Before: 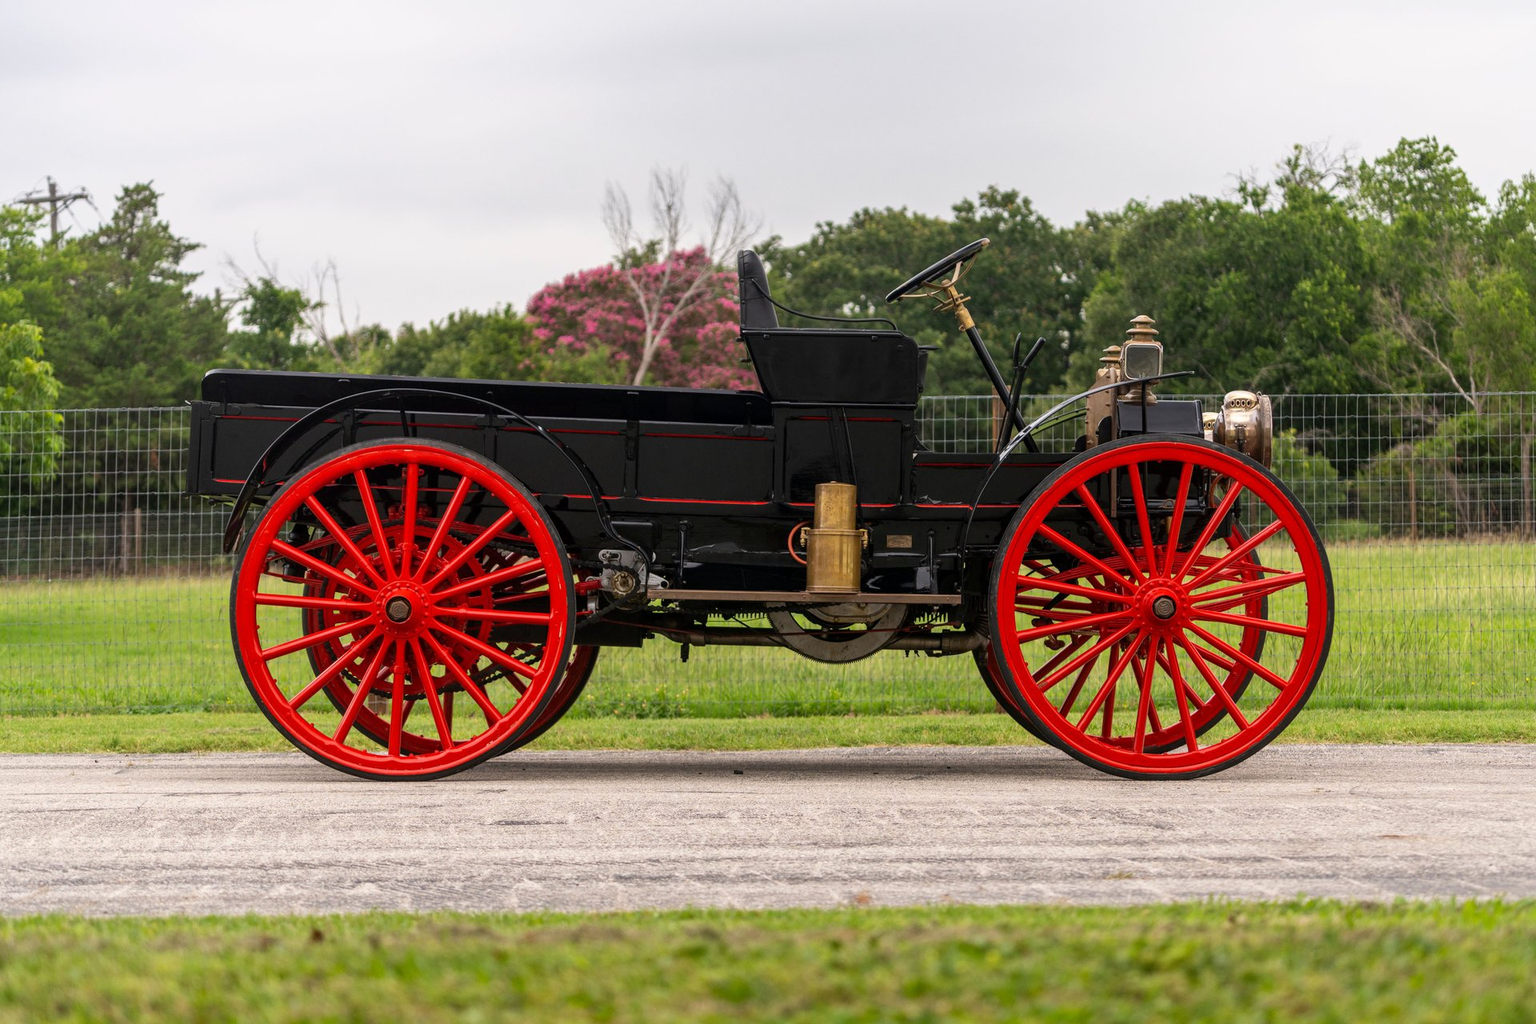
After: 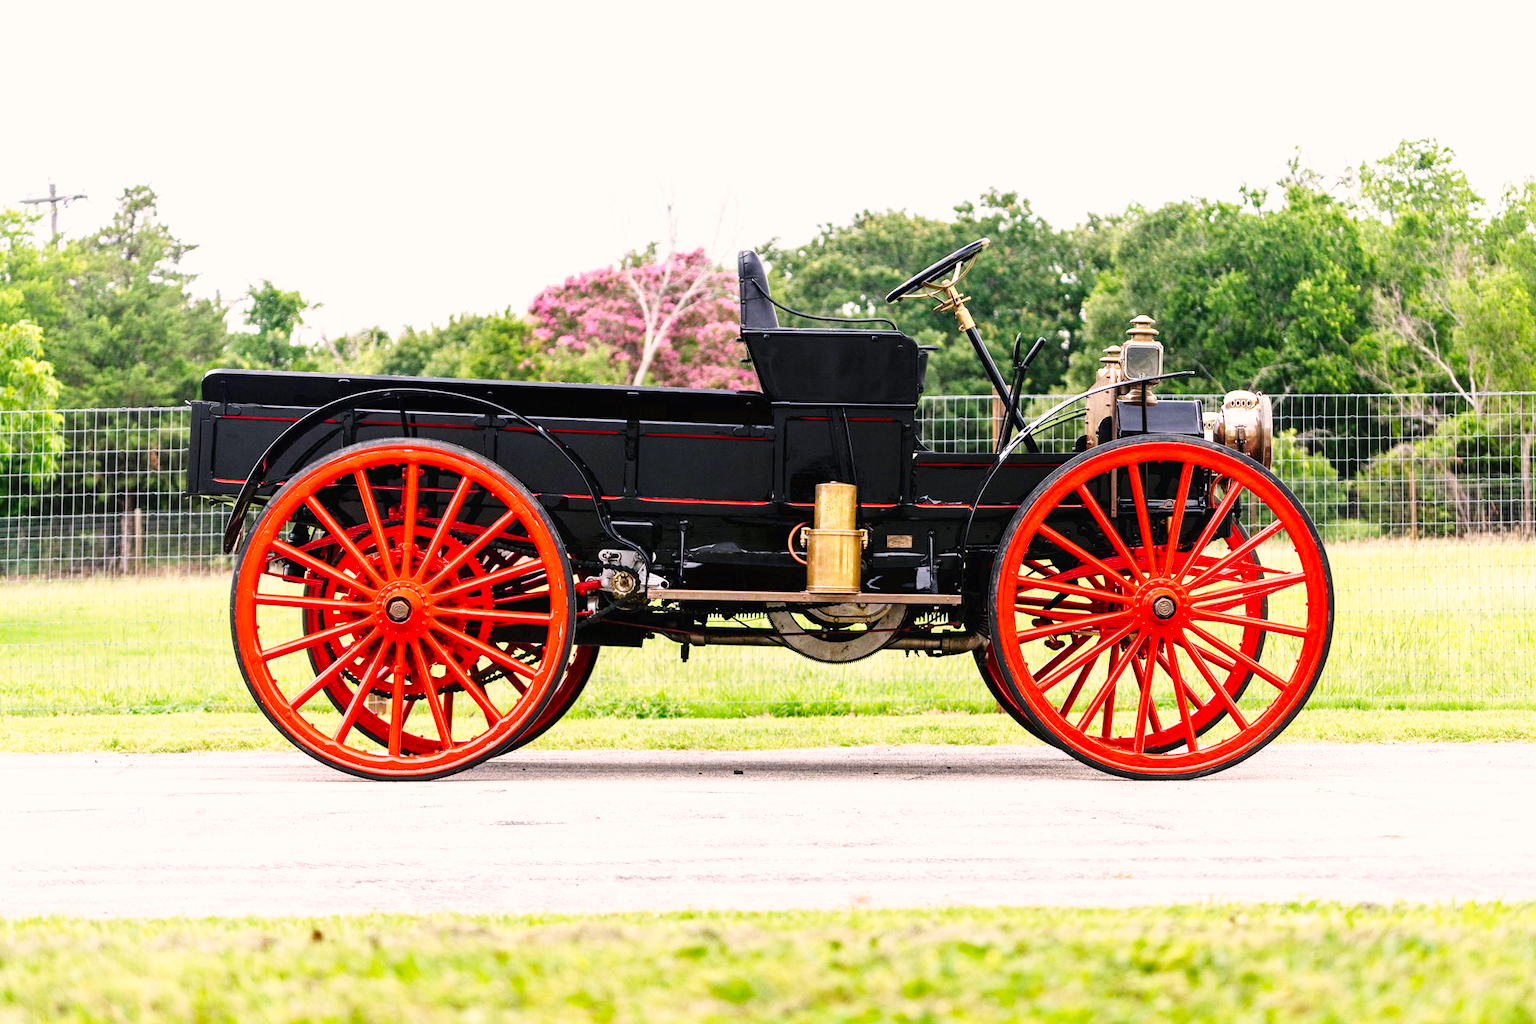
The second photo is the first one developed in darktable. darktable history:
base curve: curves: ch0 [(0, 0.003) (0.001, 0.002) (0.006, 0.004) (0.02, 0.022) (0.048, 0.086) (0.094, 0.234) (0.162, 0.431) (0.258, 0.629) (0.385, 0.8) (0.548, 0.918) (0.751, 0.988) (1, 1)], preserve colors none
exposure: black level correction 0.001, exposure 0.5 EV, compensate exposure bias true, compensate highlight preservation false
color calibration: x 0.37, y 0.382, temperature 4313.32 K
color correction: highlights a* 5.81, highlights b* 4.84
